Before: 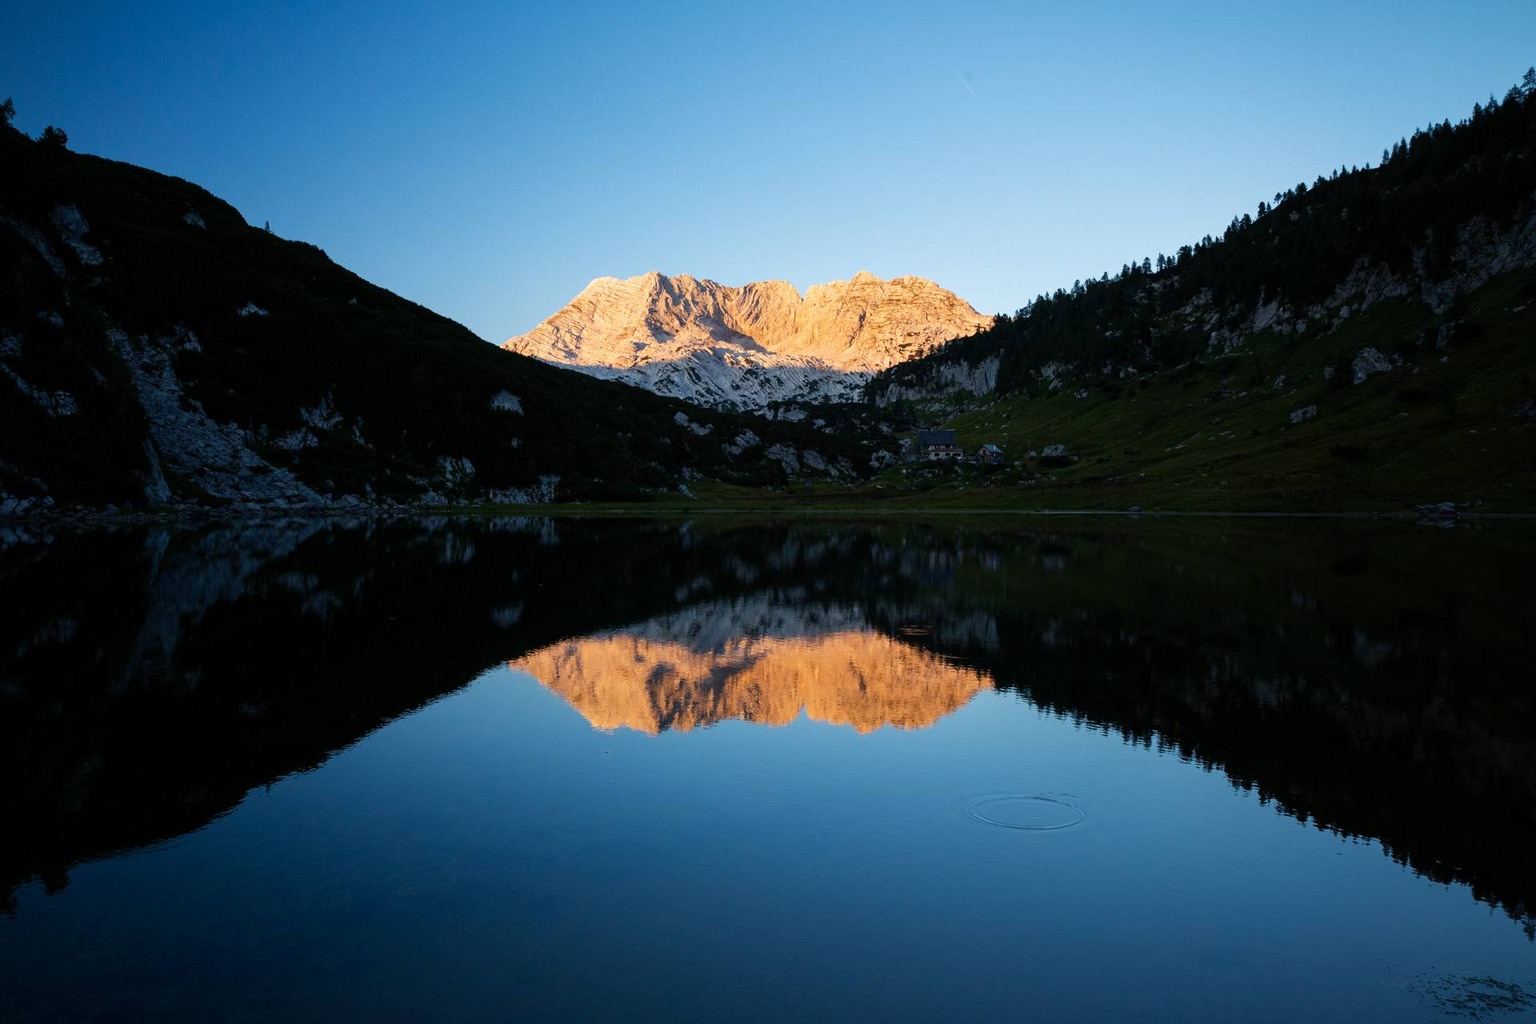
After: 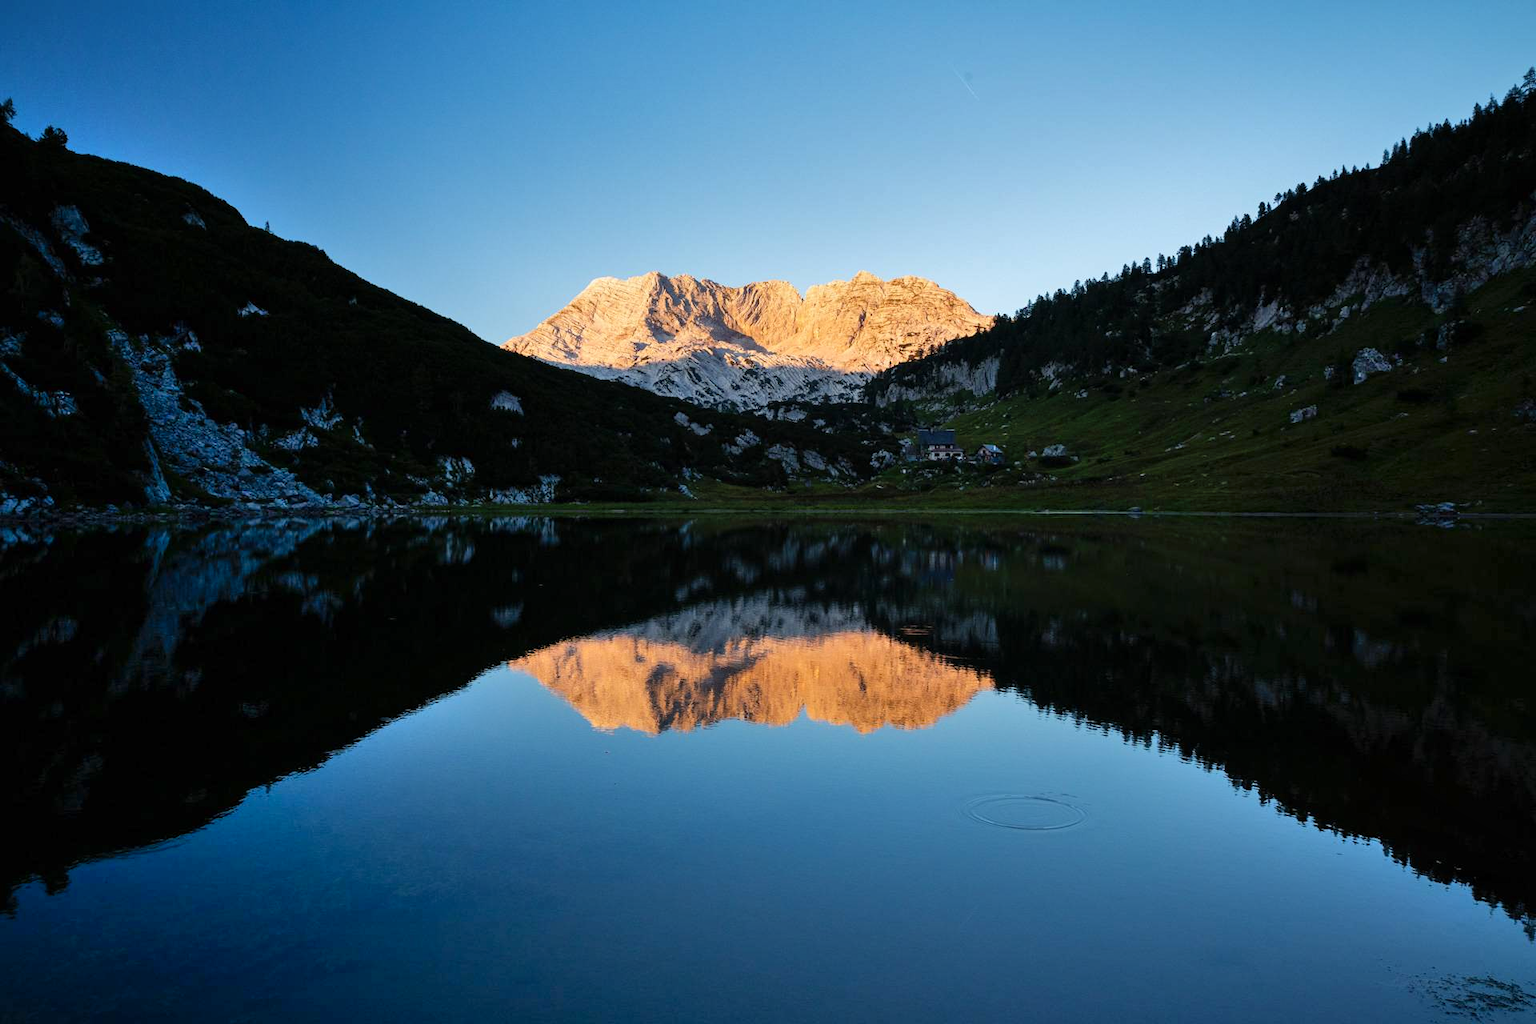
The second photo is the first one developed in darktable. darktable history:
shadows and highlights: white point adjustment 0.848, soften with gaussian
